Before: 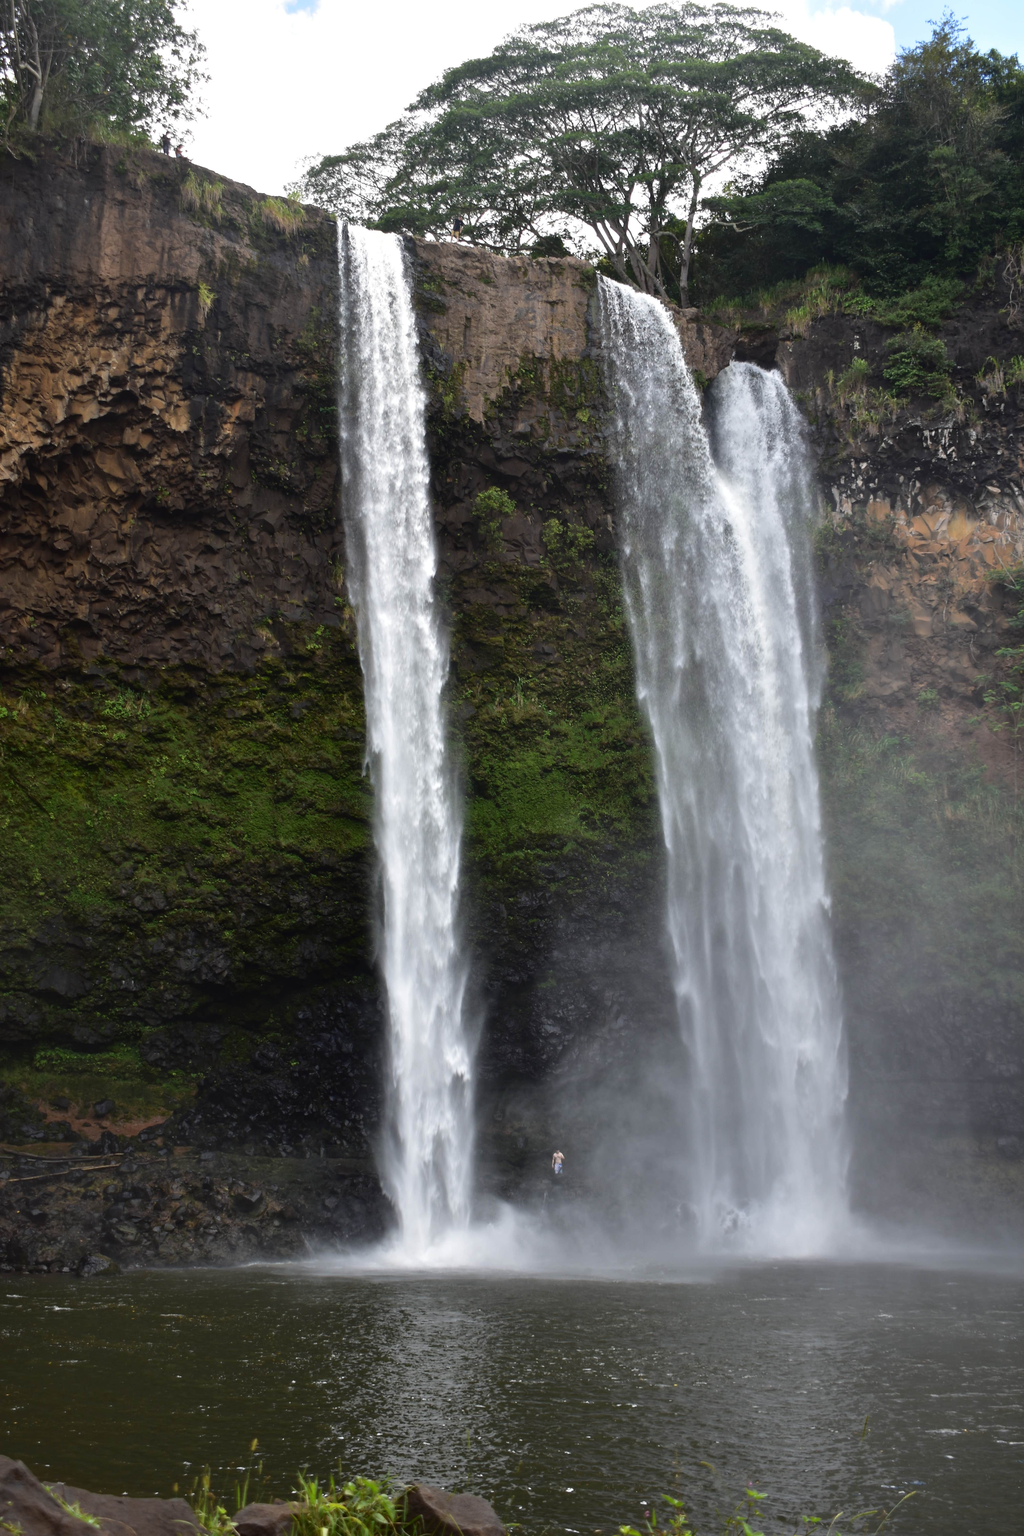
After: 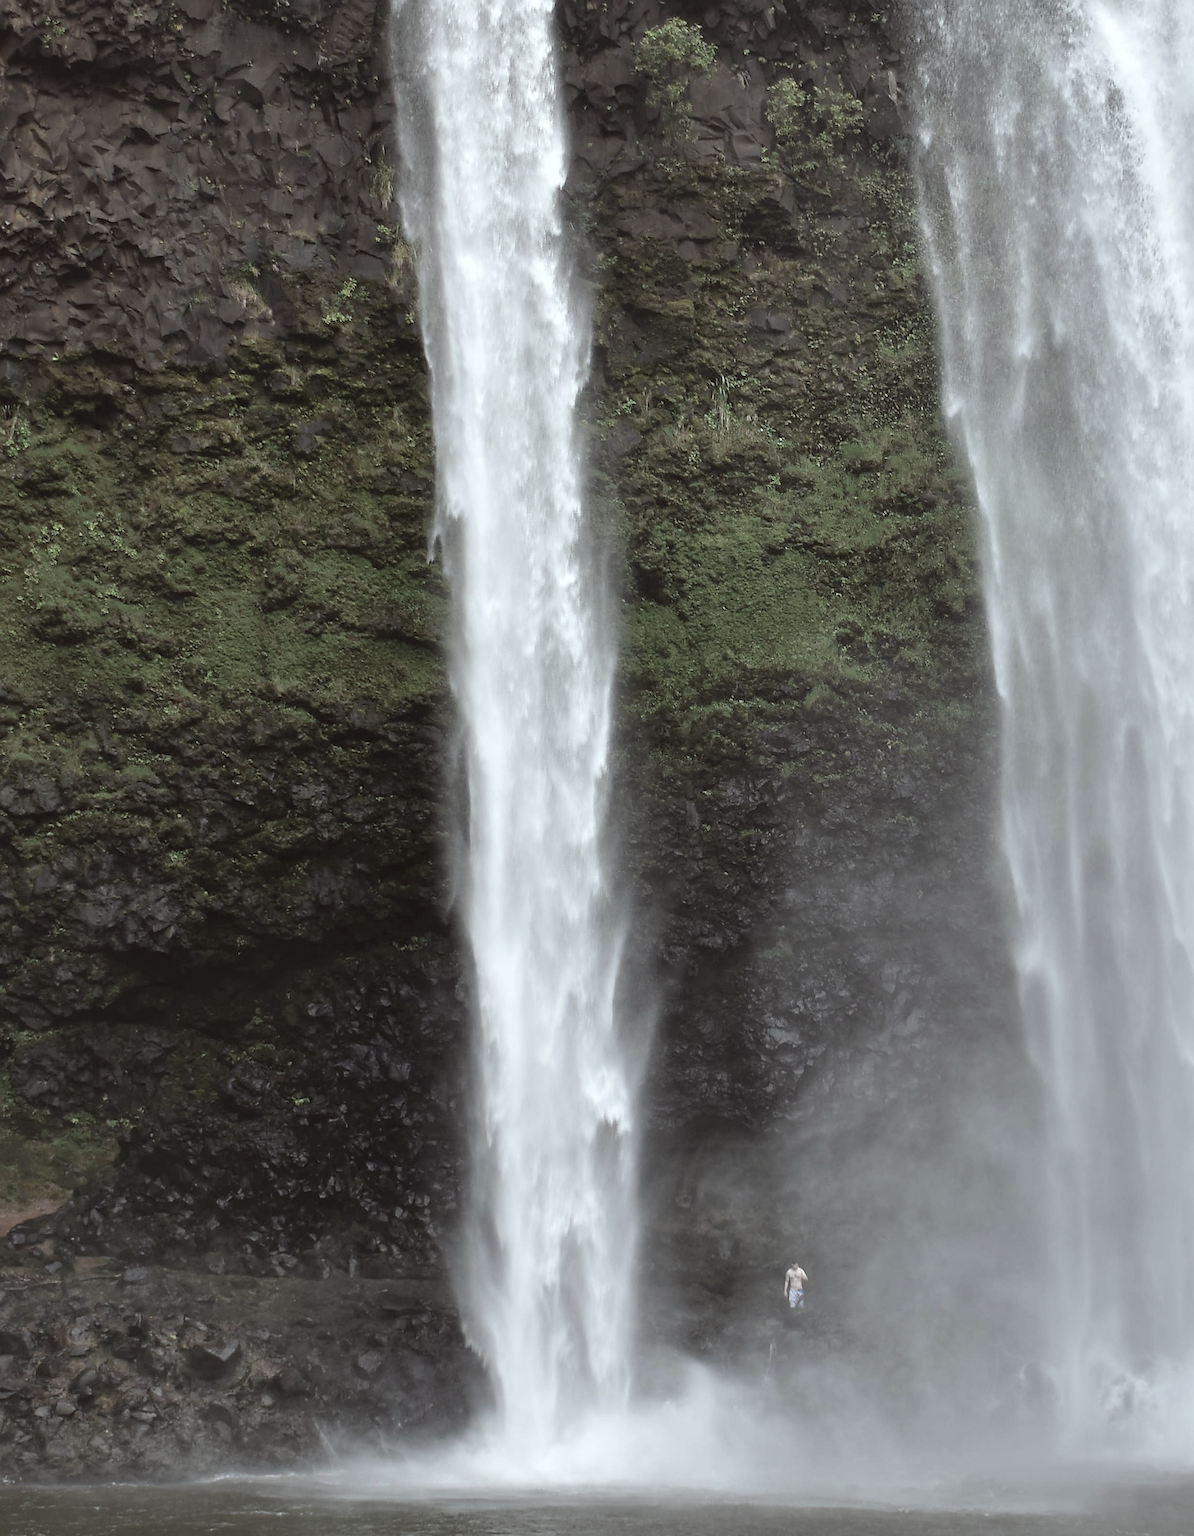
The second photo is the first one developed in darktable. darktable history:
contrast brightness saturation: brightness 0.181, saturation -0.491
sharpen: radius 1.38, amount 1.251, threshold 0.738
crop: left 13.131%, top 31.078%, right 24.72%, bottom 15.653%
color correction: highlights a* -2.96, highlights b* -1.94, shadows a* 2.16, shadows b* 2.79
